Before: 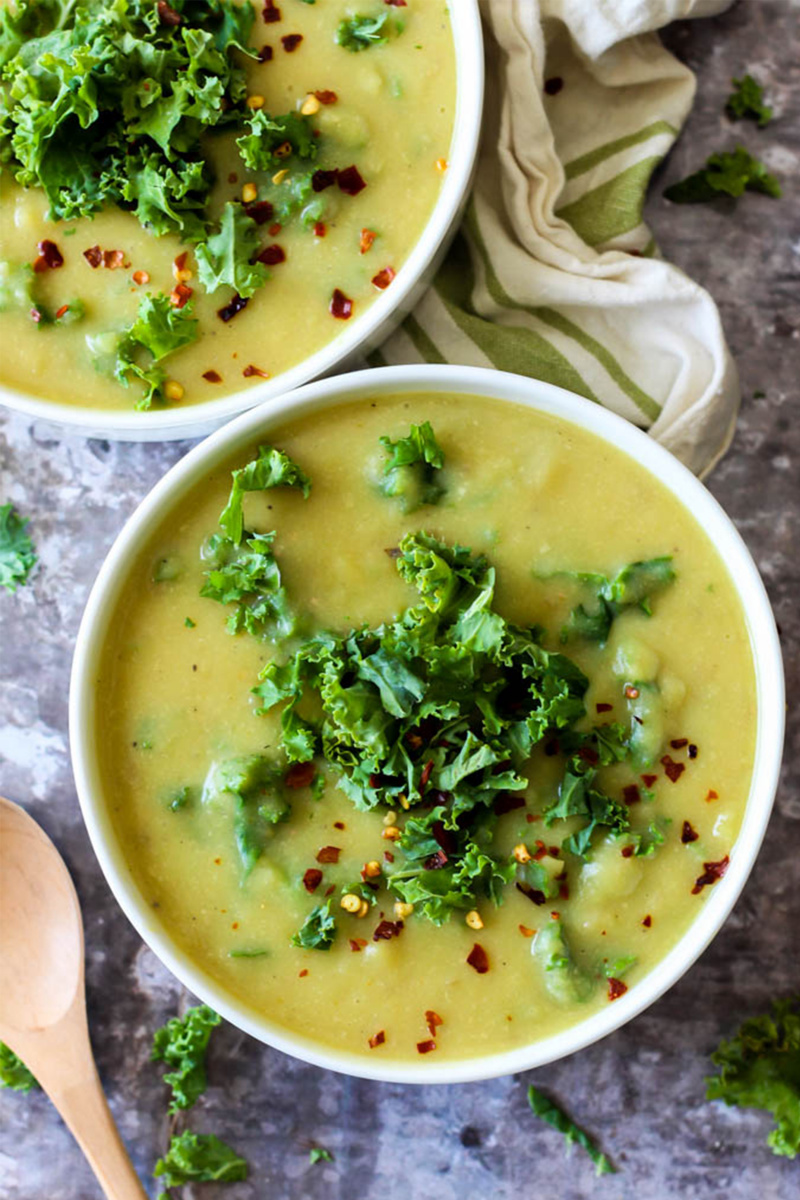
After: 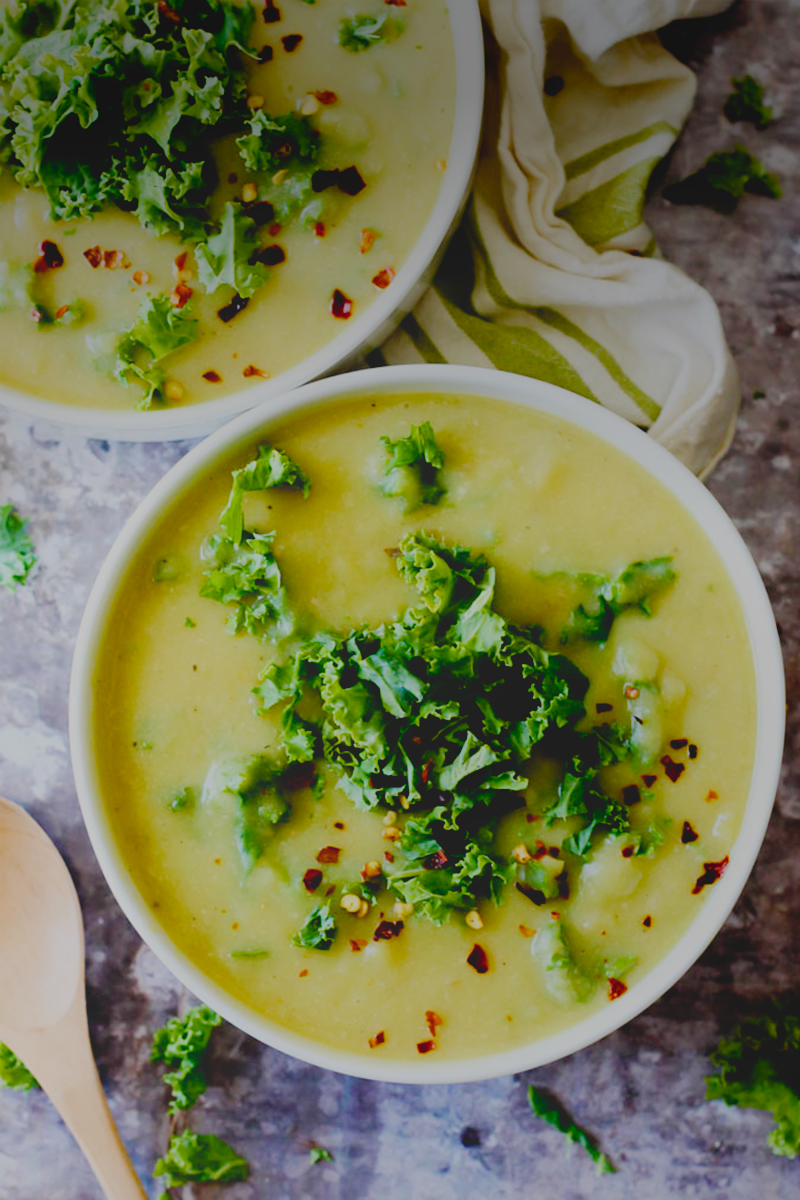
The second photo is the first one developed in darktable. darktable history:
color balance rgb: shadows lift › luminance -20%, power › hue 72.24°, highlights gain › luminance 15%, global offset › hue 171.6°, perceptual saturation grading › global saturation 14.09%, perceptual saturation grading › highlights -25%, perceptual saturation grading › shadows 25%, global vibrance 25%, contrast 10%
local contrast: detail 70%
vignetting: fall-off start 97.52%, fall-off radius 100%, brightness -0.574, saturation 0, center (-0.027, 0.404), width/height ratio 1.368, unbound false
filmic rgb: middle gray luminance 18%, black relative exposure -7.5 EV, white relative exposure 8.5 EV, threshold 6 EV, target black luminance 0%, hardness 2.23, latitude 18.37%, contrast 0.878, highlights saturation mix 5%, shadows ↔ highlights balance 10.15%, add noise in highlights 0, preserve chrominance no, color science v3 (2019), use custom middle-gray values true, iterations of high-quality reconstruction 0, contrast in highlights soft, enable highlight reconstruction true
